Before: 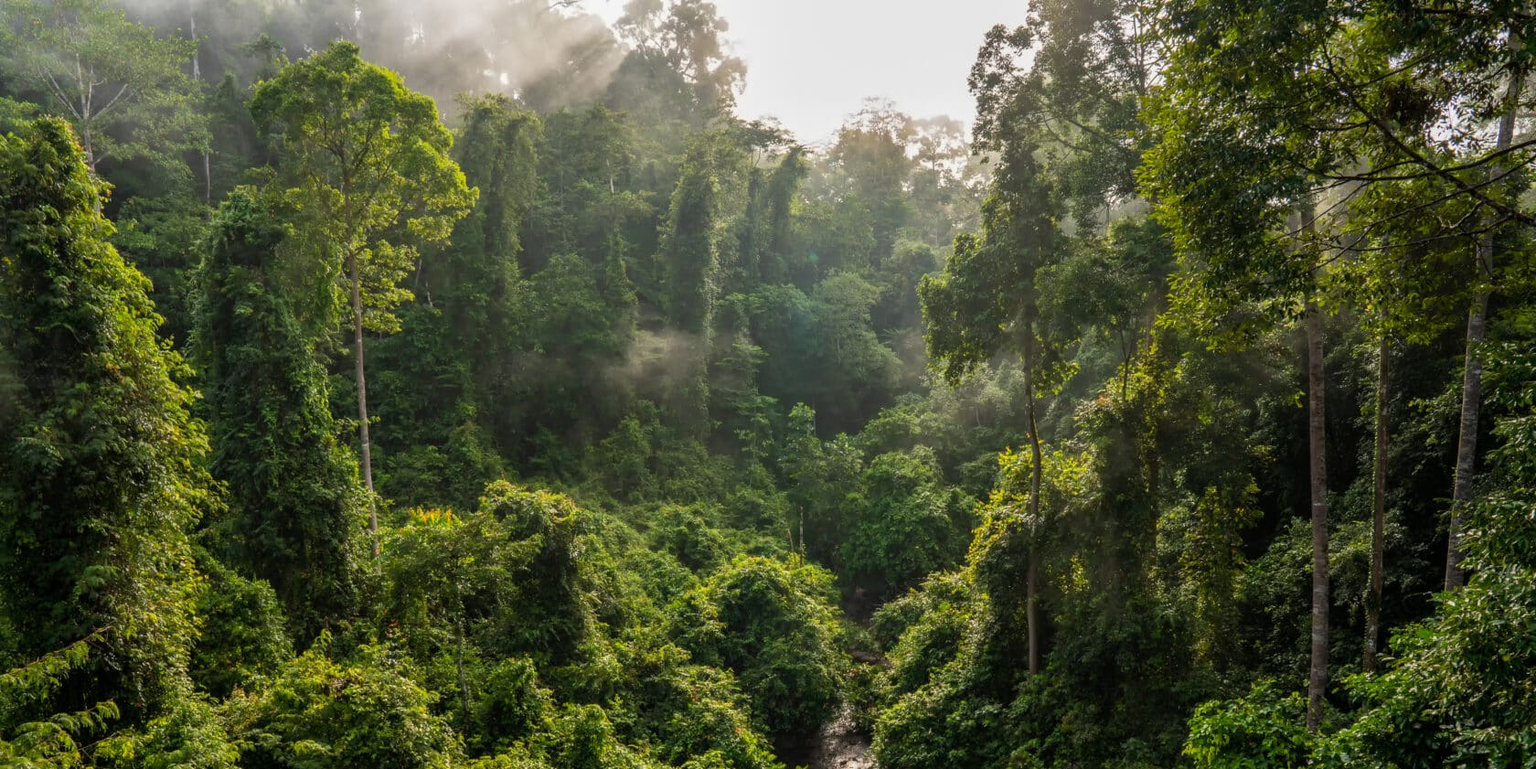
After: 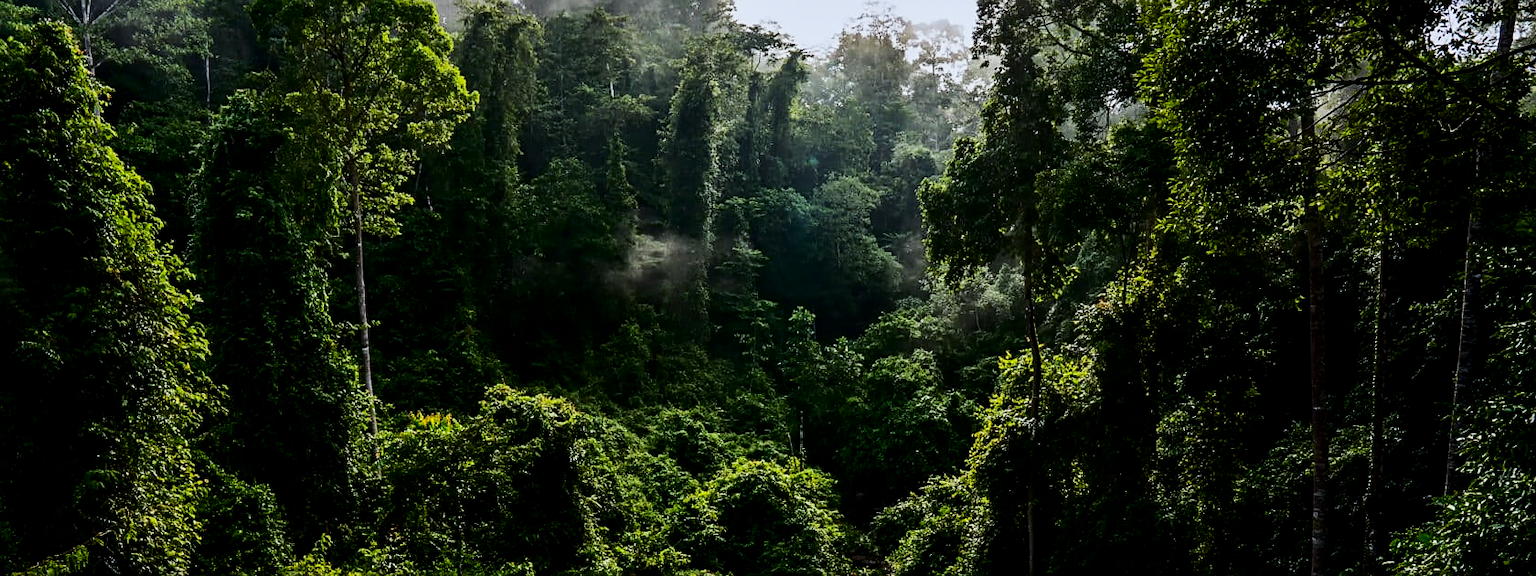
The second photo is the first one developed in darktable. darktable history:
contrast brightness saturation: contrast 0.24, brightness -0.24, saturation 0.14
white balance: red 0.931, blue 1.11
sharpen: on, module defaults
crop and rotate: top 12.5%, bottom 12.5%
filmic rgb: black relative exposure -5 EV, white relative exposure 3.5 EV, hardness 3.19, contrast 1.3, highlights saturation mix -50%
